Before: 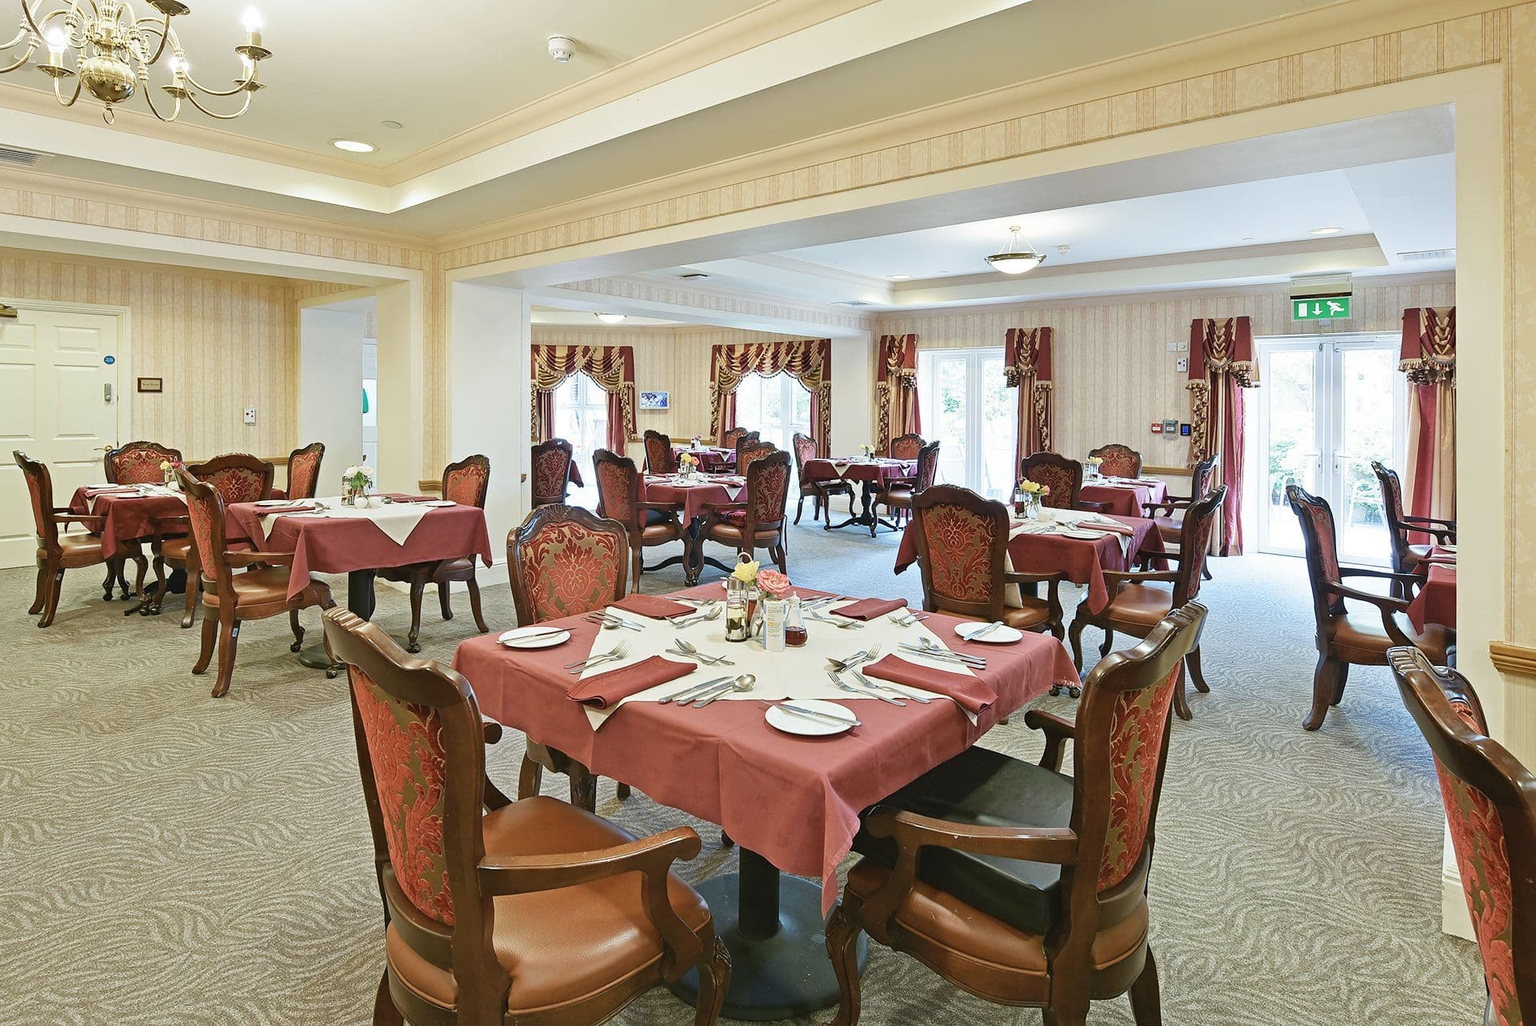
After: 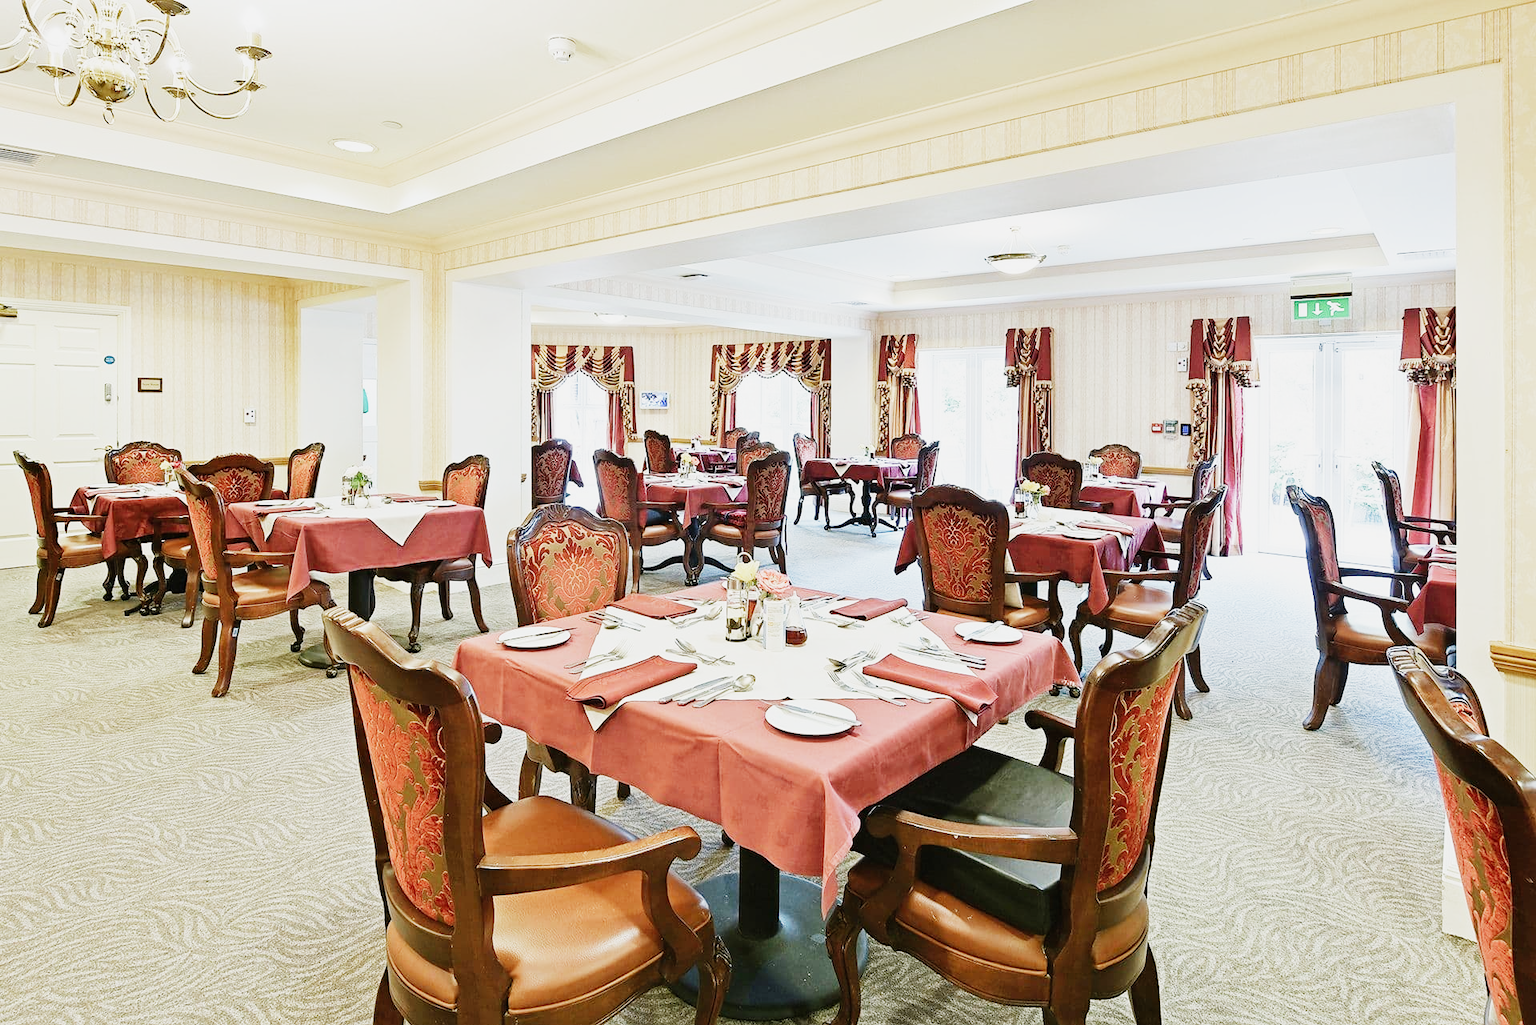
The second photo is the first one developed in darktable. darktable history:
sigmoid: contrast 1.7, skew -0.2, preserve hue 0%, red attenuation 0.1, red rotation 0.035, green attenuation 0.1, green rotation -0.017, blue attenuation 0.15, blue rotation -0.052, base primaries Rec2020
exposure: black level correction 0, exposure 1.015 EV, compensate exposure bias true, compensate highlight preservation false
